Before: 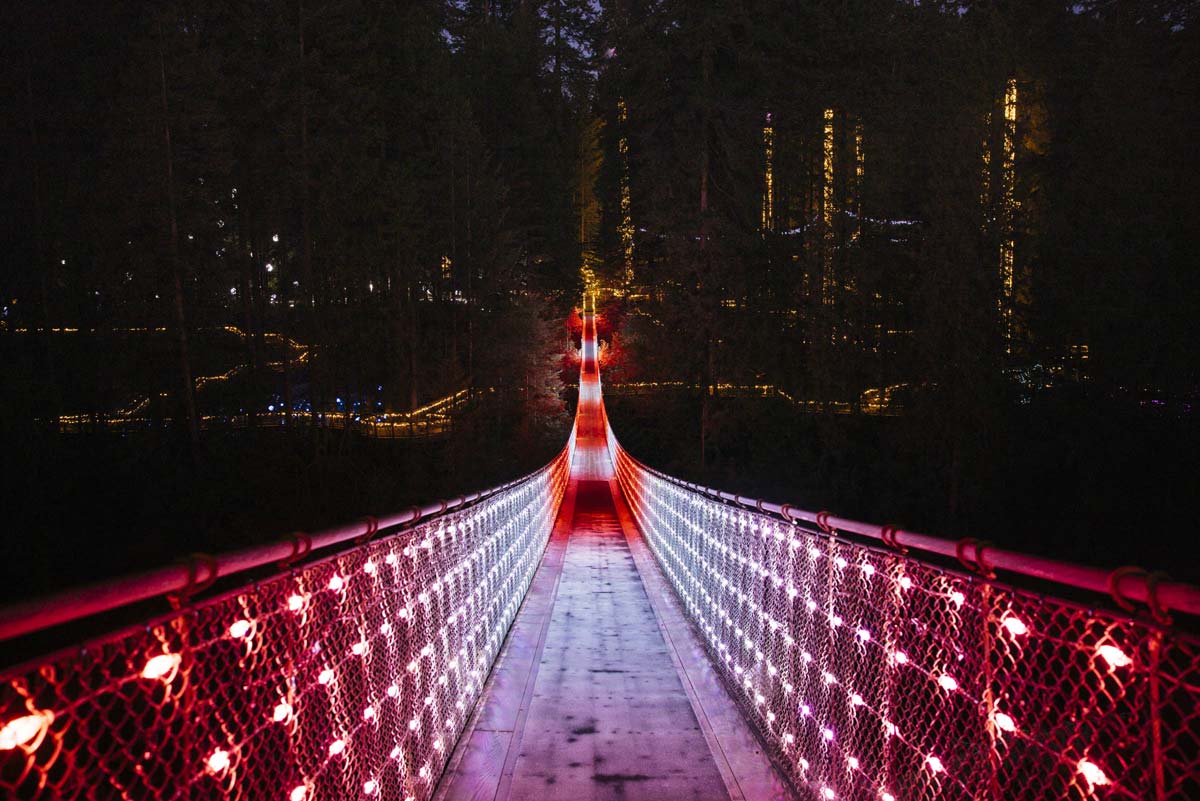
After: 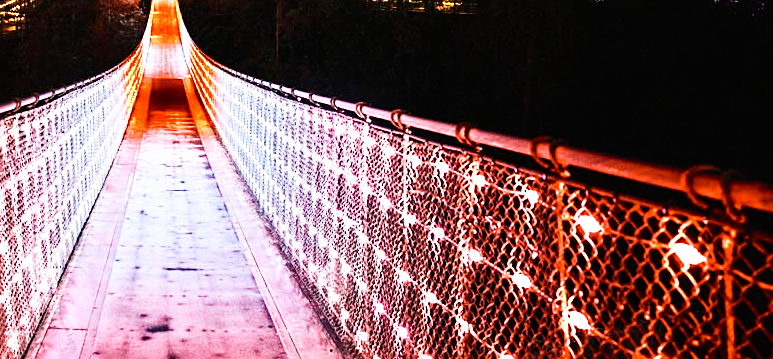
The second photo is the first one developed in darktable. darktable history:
crop and rotate: left 35.509%, top 50.238%, bottom 4.934%
base curve: curves: ch0 [(0, 0) (0.007, 0.004) (0.027, 0.03) (0.046, 0.07) (0.207, 0.54) (0.442, 0.872) (0.673, 0.972) (1, 1)], preserve colors none
tone equalizer: on, module defaults
sharpen: on, module defaults
color zones: curves: ch0 [(0.018, 0.548) (0.197, 0.654) (0.425, 0.447) (0.605, 0.658) (0.732, 0.579)]; ch1 [(0.105, 0.531) (0.224, 0.531) (0.386, 0.39) (0.618, 0.456) (0.732, 0.456) (0.956, 0.421)]; ch2 [(0.039, 0.583) (0.215, 0.465) (0.399, 0.544) (0.465, 0.548) (0.614, 0.447) (0.724, 0.43) (0.882, 0.623) (0.956, 0.632)]
